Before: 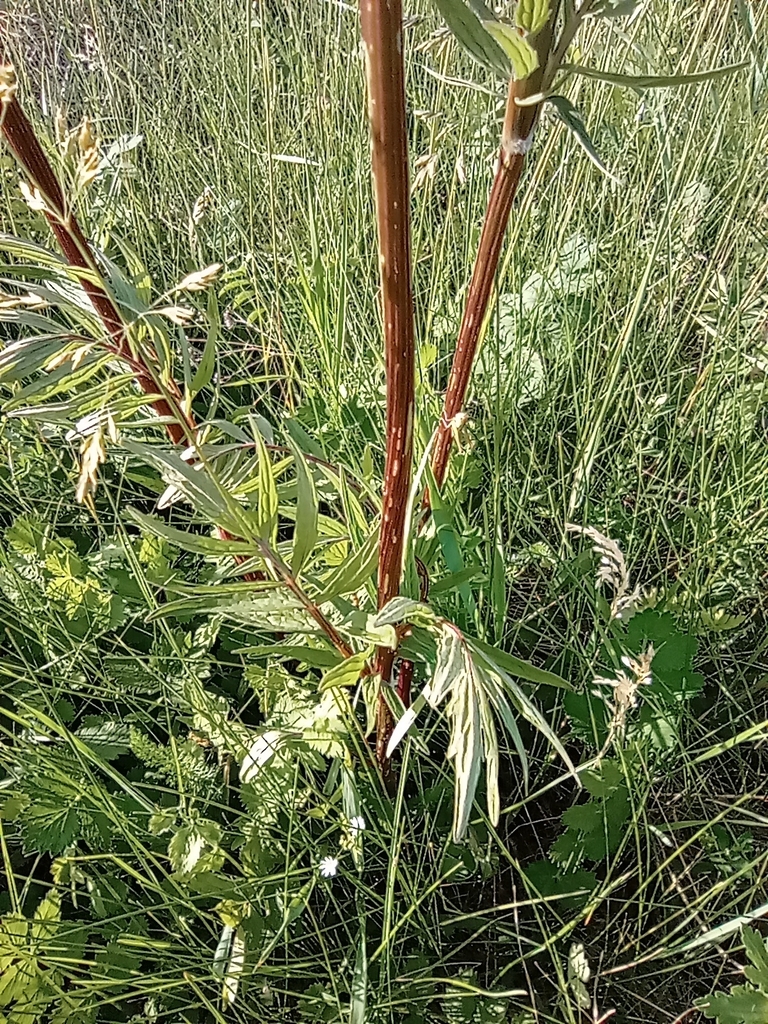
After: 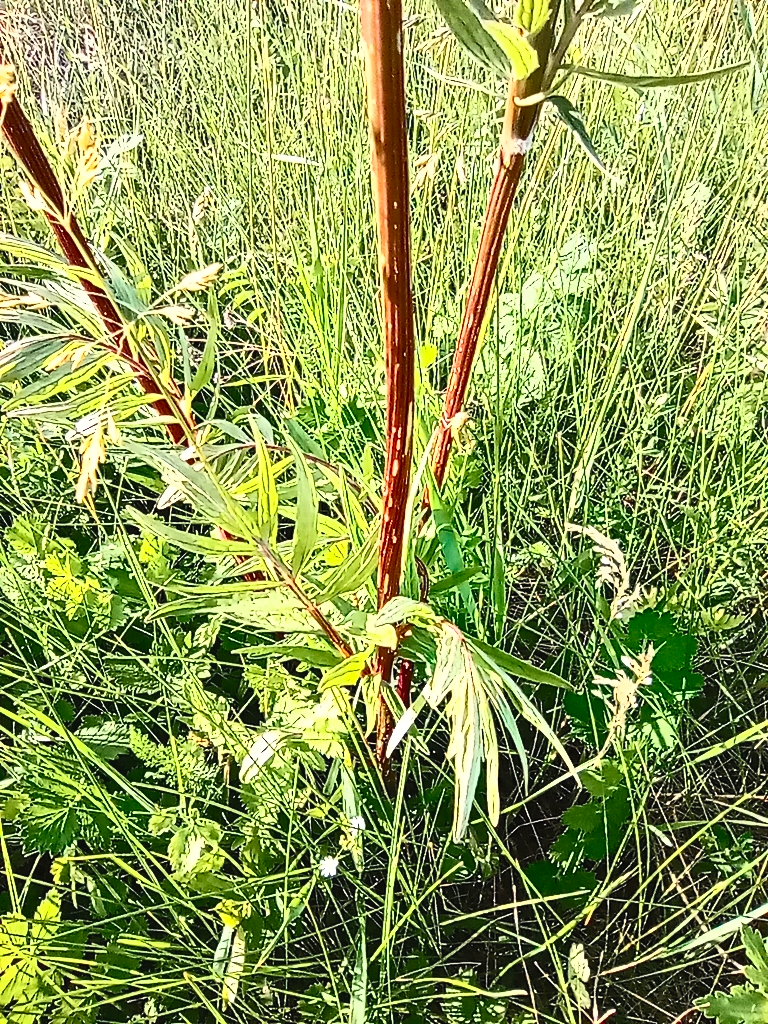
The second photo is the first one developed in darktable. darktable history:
contrast brightness saturation: contrast 0.815, brightness 0.607, saturation 0.594
